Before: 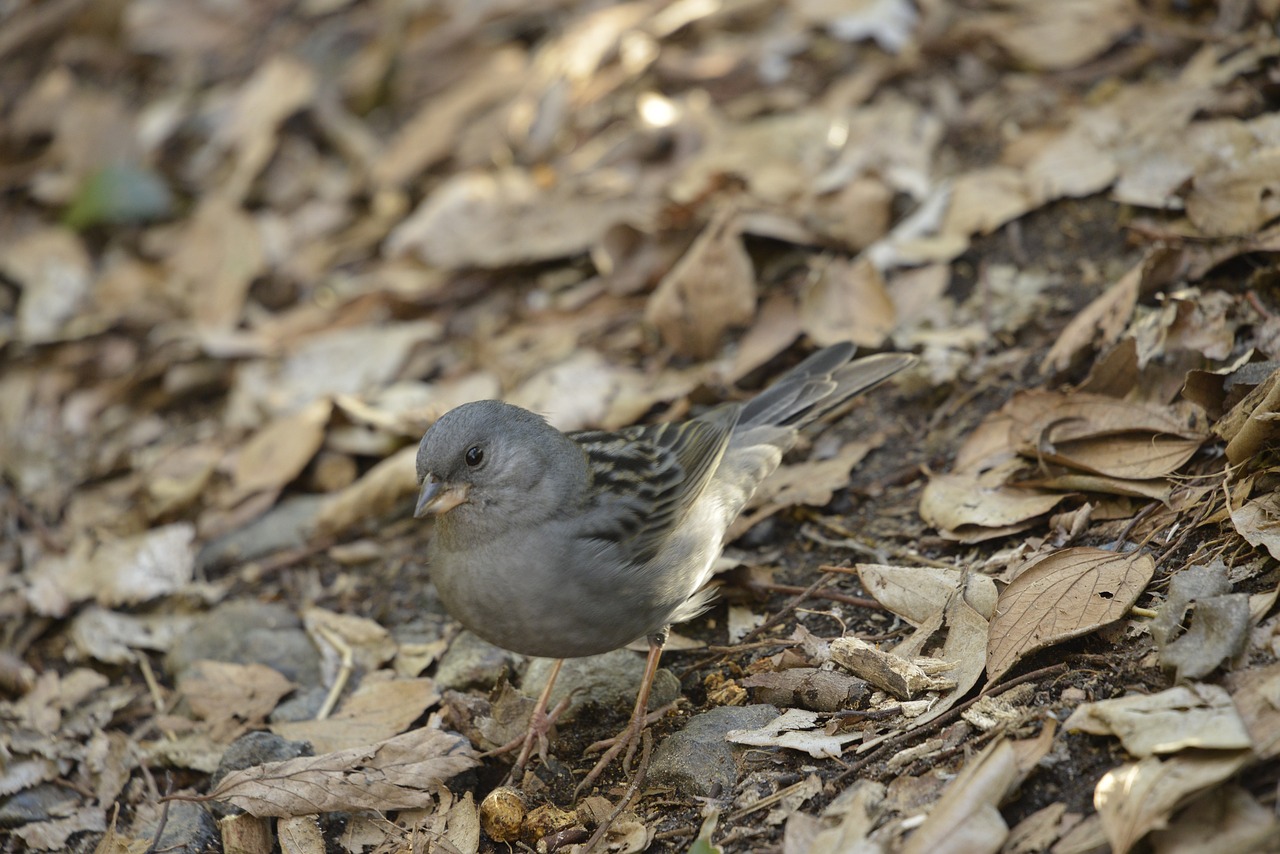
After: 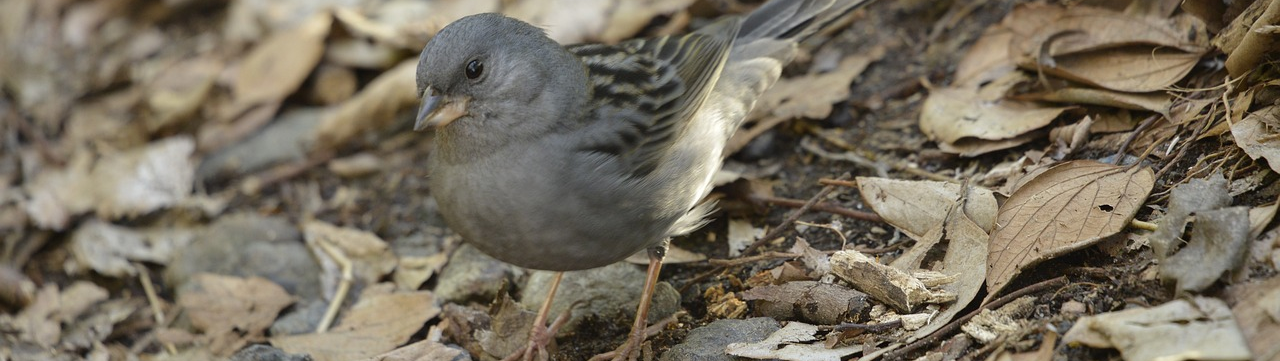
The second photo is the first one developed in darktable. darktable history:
crop: top 45.424%, bottom 12.277%
